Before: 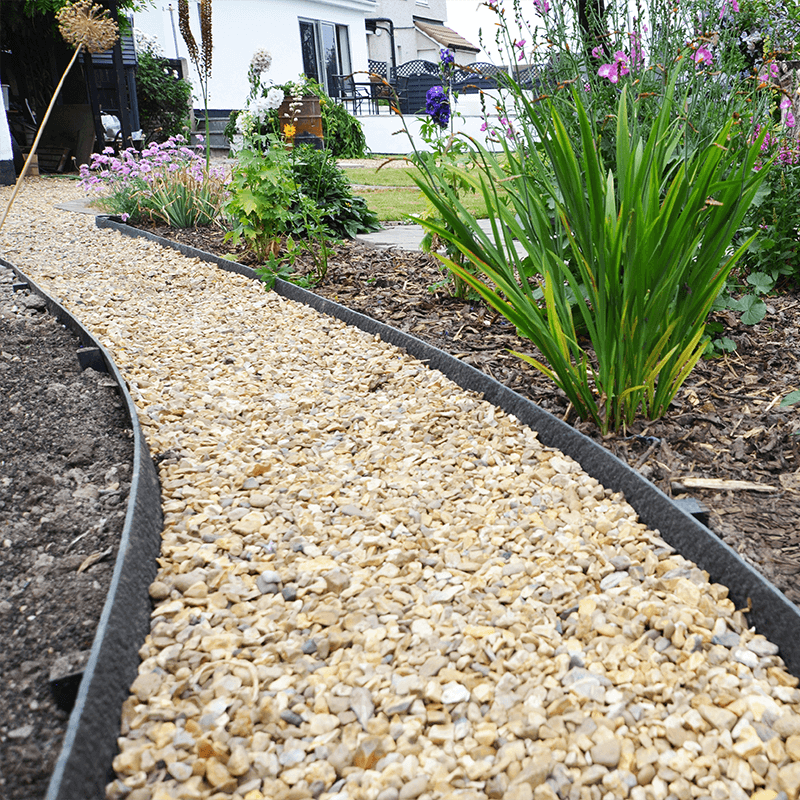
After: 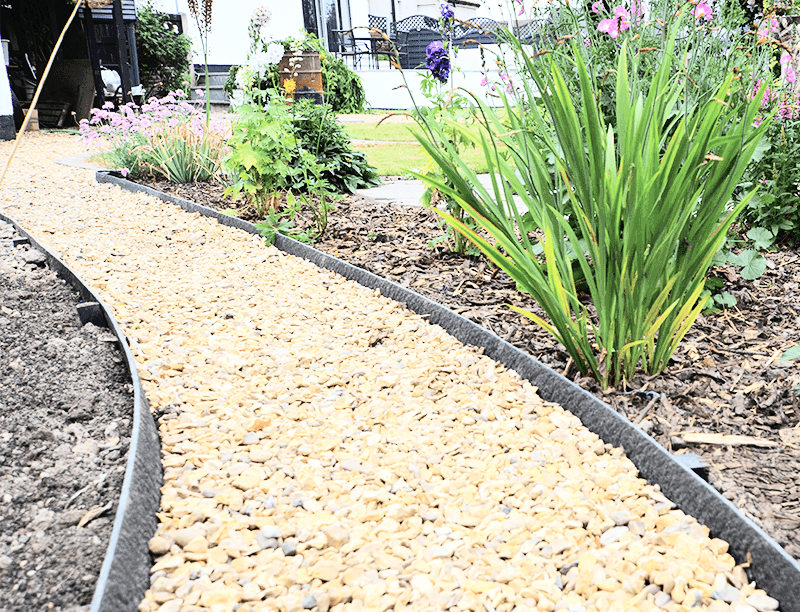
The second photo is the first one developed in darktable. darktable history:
tone curve: curves: ch0 [(0, 0) (0.084, 0.074) (0.2, 0.297) (0.363, 0.591) (0.495, 0.765) (0.68, 0.901) (0.851, 0.967) (1, 1)], color space Lab, independent channels, preserve colors none
crop: top 5.719%, bottom 17.68%
